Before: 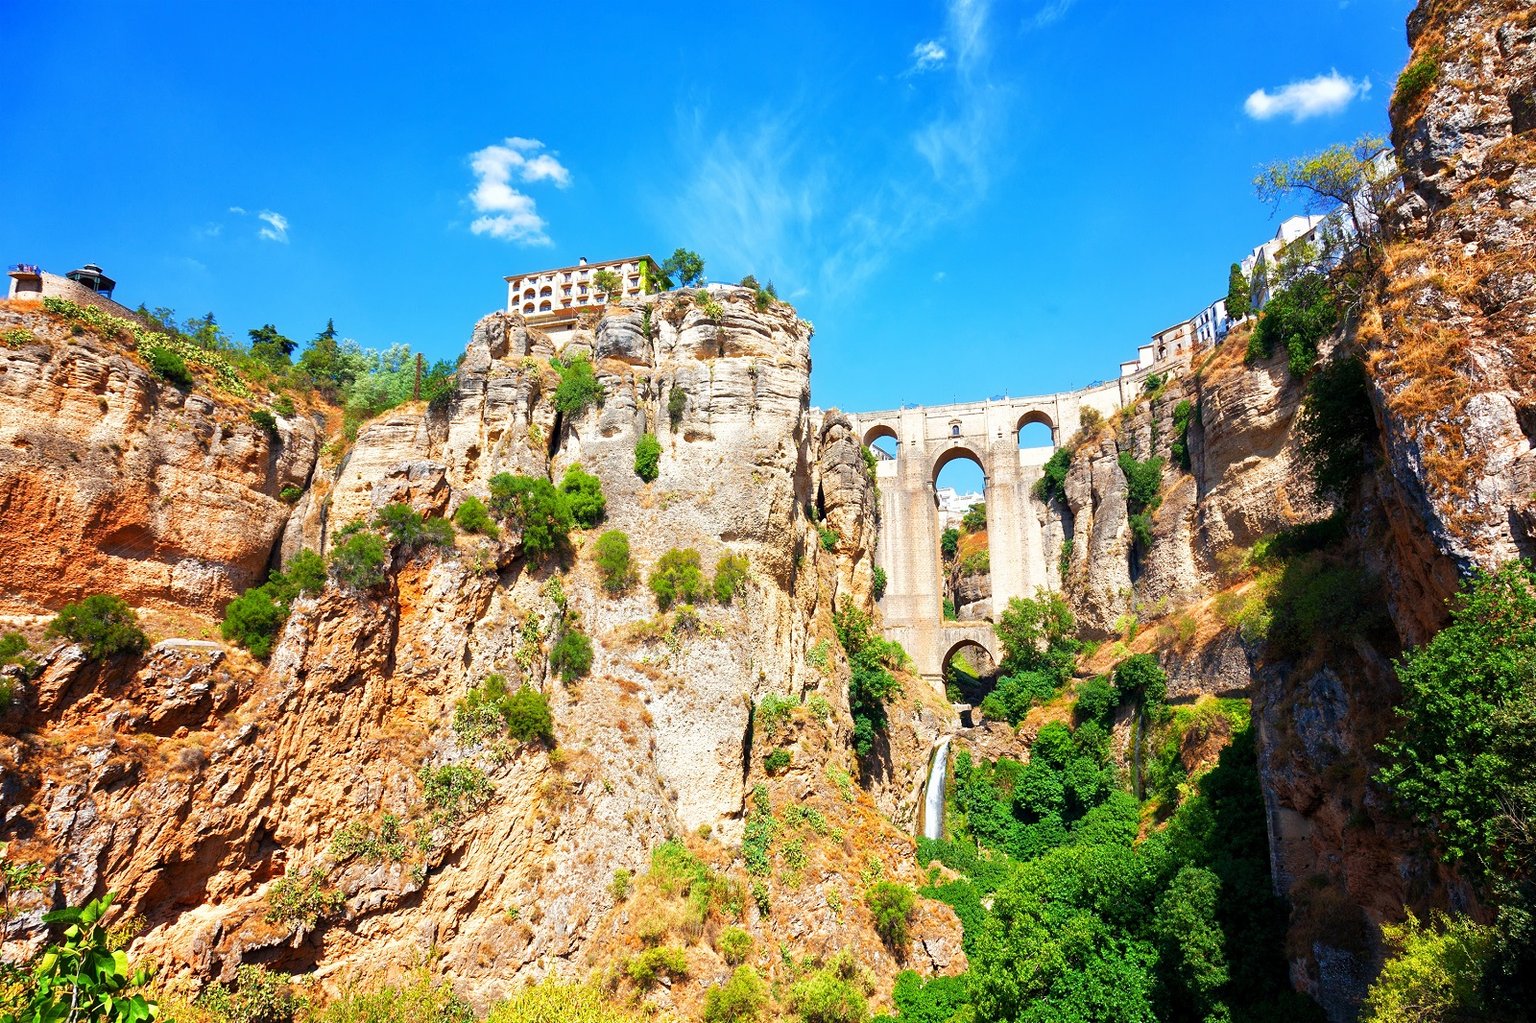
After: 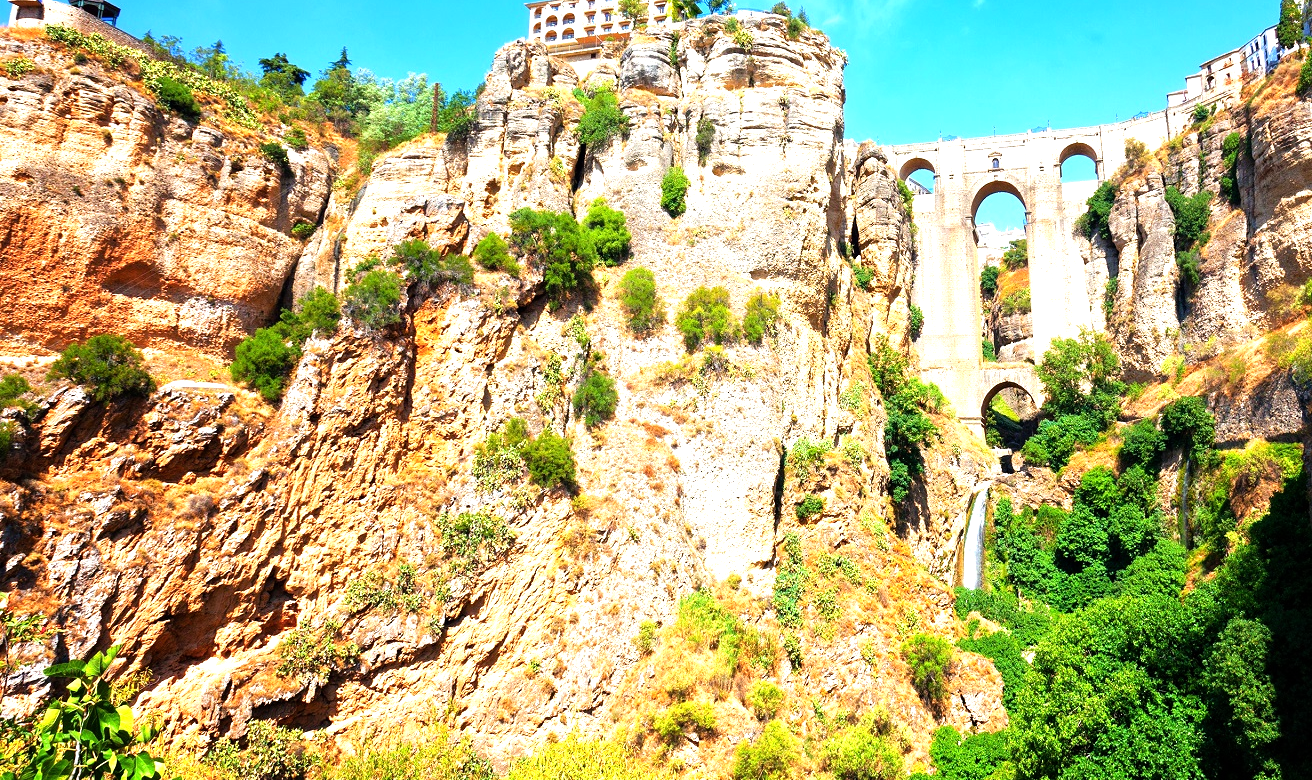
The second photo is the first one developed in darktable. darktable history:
crop: top 26.772%, right 17.958%
tone equalizer: -8 EV -0.725 EV, -7 EV -0.687 EV, -6 EV -0.586 EV, -5 EV -0.401 EV, -3 EV 0.381 EV, -2 EV 0.6 EV, -1 EV 0.701 EV, +0 EV 0.731 EV
color balance rgb: shadows lift › chroma 0.997%, shadows lift › hue 114.34°, perceptual saturation grading › global saturation 0.923%
